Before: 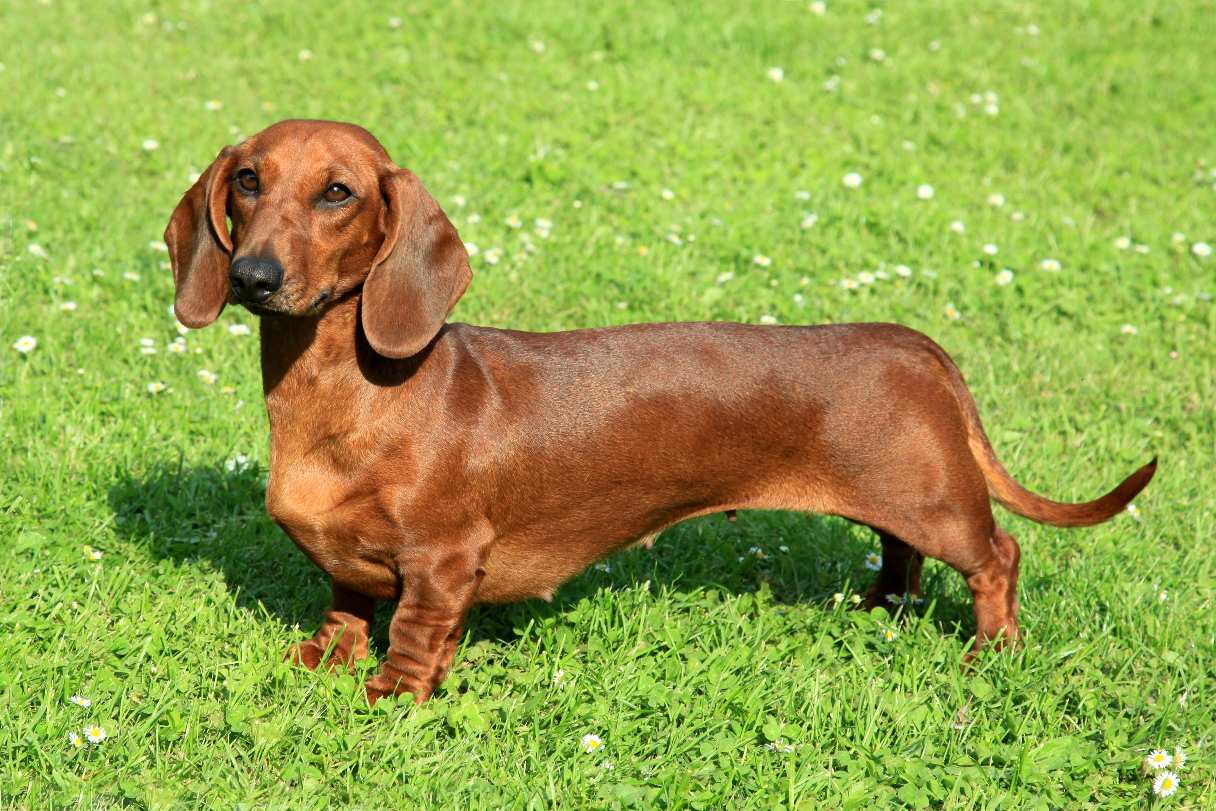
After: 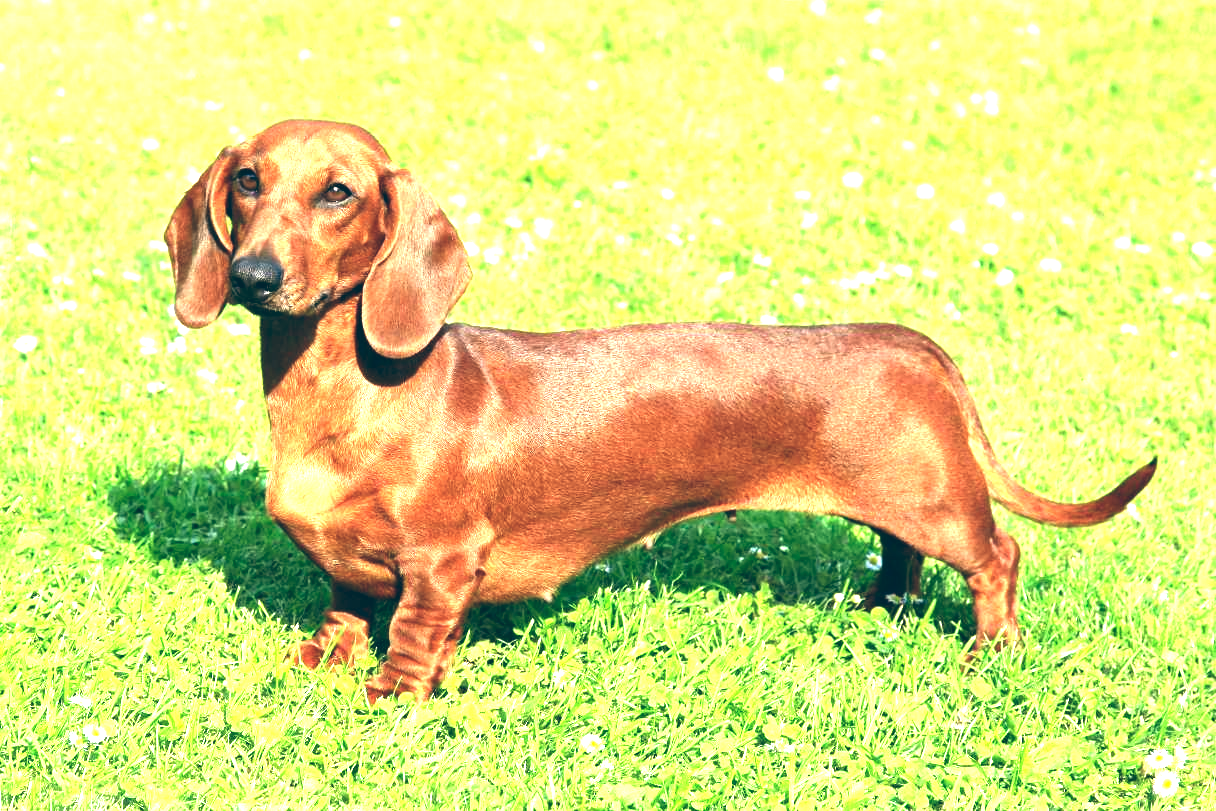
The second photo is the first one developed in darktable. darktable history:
exposure: black level correction -0.002, exposure 1.35 EV, compensate highlight preservation false
rgb levels: preserve colors max RGB
color balance: lift [1.016, 0.983, 1, 1.017], gamma [0.958, 1, 1, 1], gain [0.981, 1.007, 0.993, 1.002], input saturation 118.26%, contrast 13.43%, contrast fulcrum 21.62%, output saturation 82.76%
